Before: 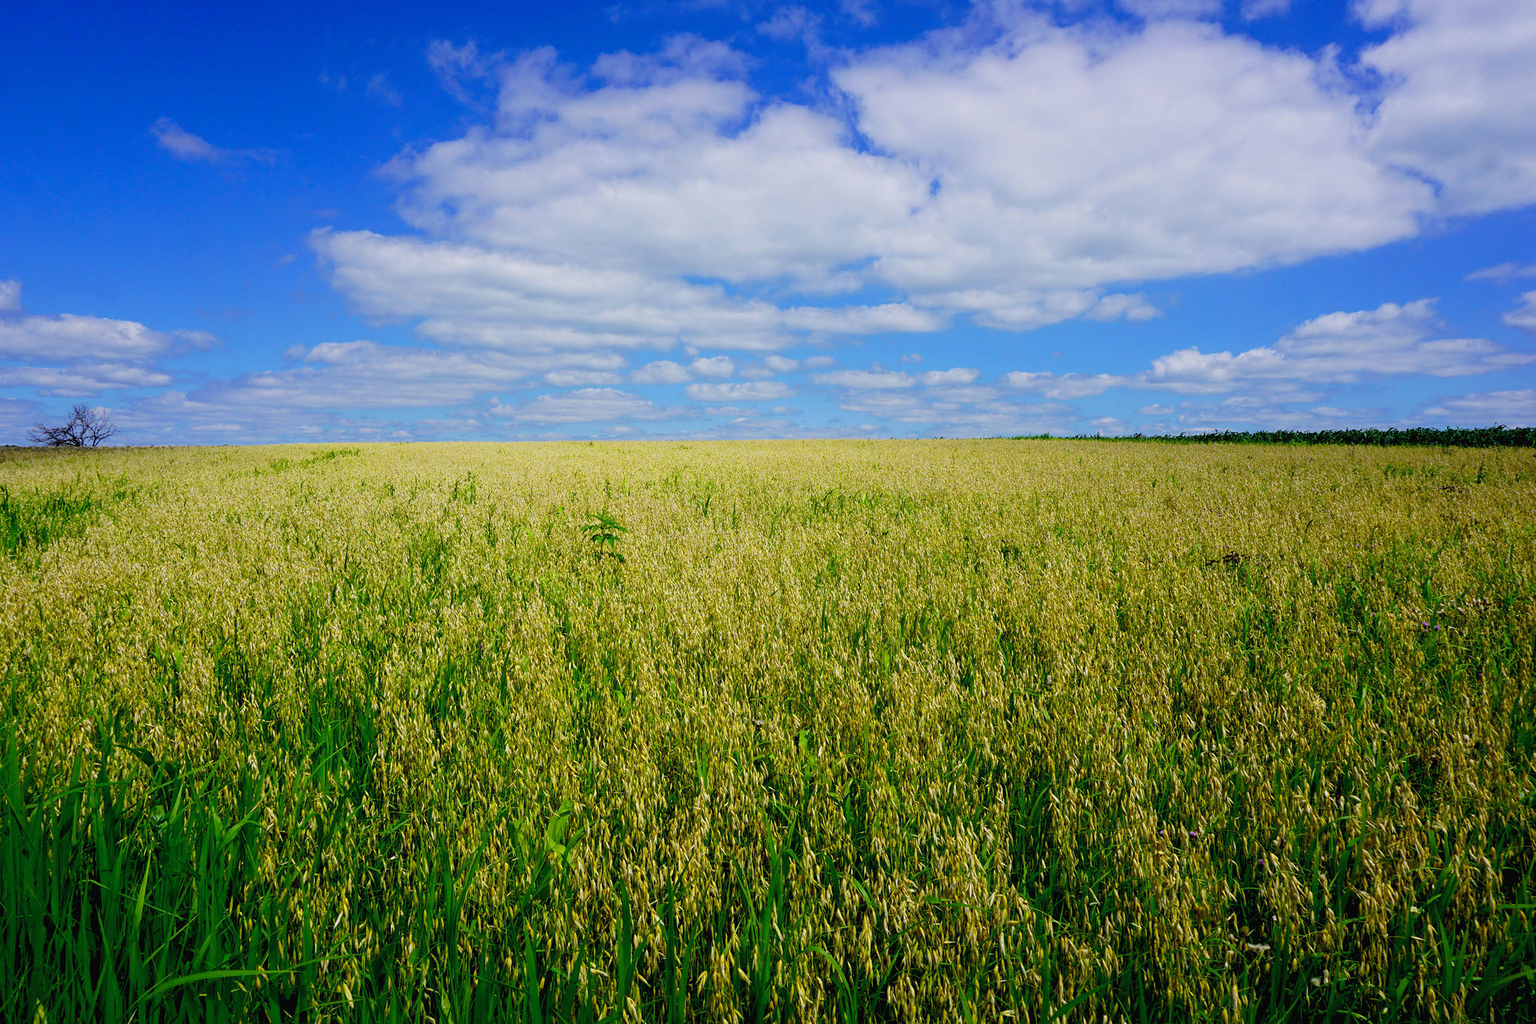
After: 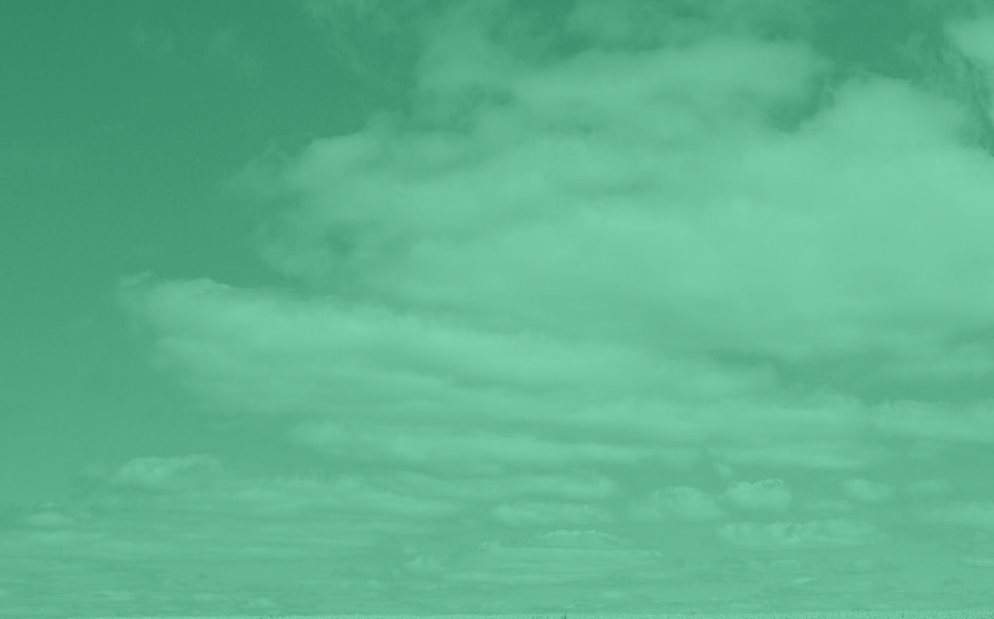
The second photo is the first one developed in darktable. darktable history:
exposure: black level correction 0.001, compensate highlight preservation false
colorize: hue 147.6°, saturation 65%, lightness 21.64%
velvia: on, module defaults
crop: left 15.452%, top 5.459%, right 43.956%, bottom 56.62%
